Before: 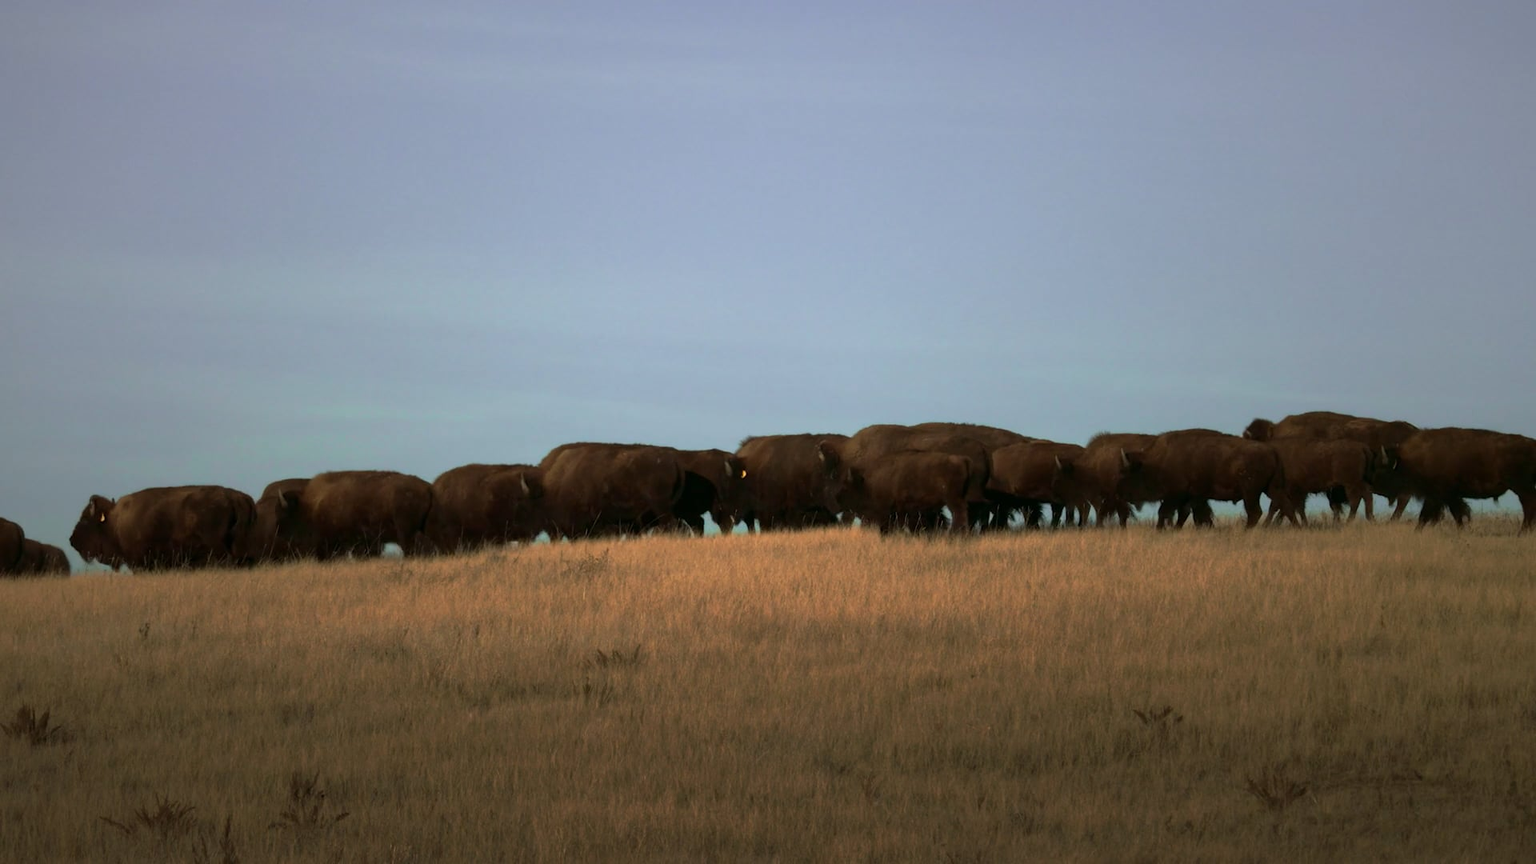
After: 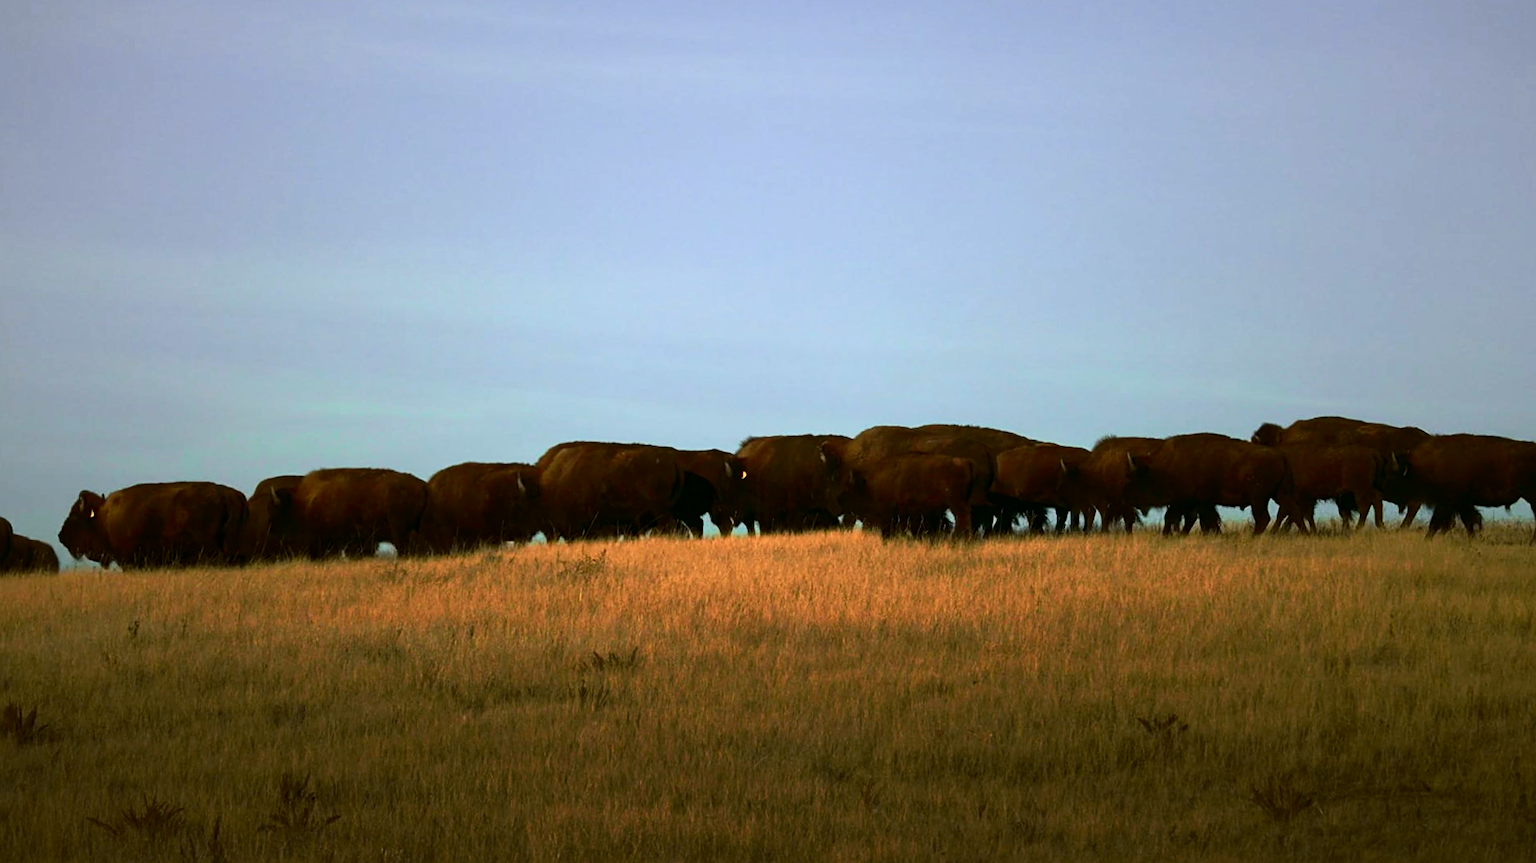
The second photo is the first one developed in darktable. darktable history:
sharpen: radius 2.529, amount 0.323
tone curve: curves: ch0 [(0, 0) (0.187, 0.12) (0.384, 0.363) (0.618, 0.698) (0.754, 0.857) (0.875, 0.956) (1, 0.987)]; ch1 [(0, 0) (0.402, 0.36) (0.476, 0.466) (0.501, 0.501) (0.518, 0.514) (0.564, 0.608) (0.614, 0.664) (0.692, 0.744) (1, 1)]; ch2 [(0, 0) (0.435, 0.412) (0.483, 0.481) (0.503, 0.503) (0.522, 0.535) (0.563, 0.601) (0.627, 0.699) (0.699, 0.753) (0.997, 0.858)], color space Lab, independent channels
crop and rotate: angle -0.5°
